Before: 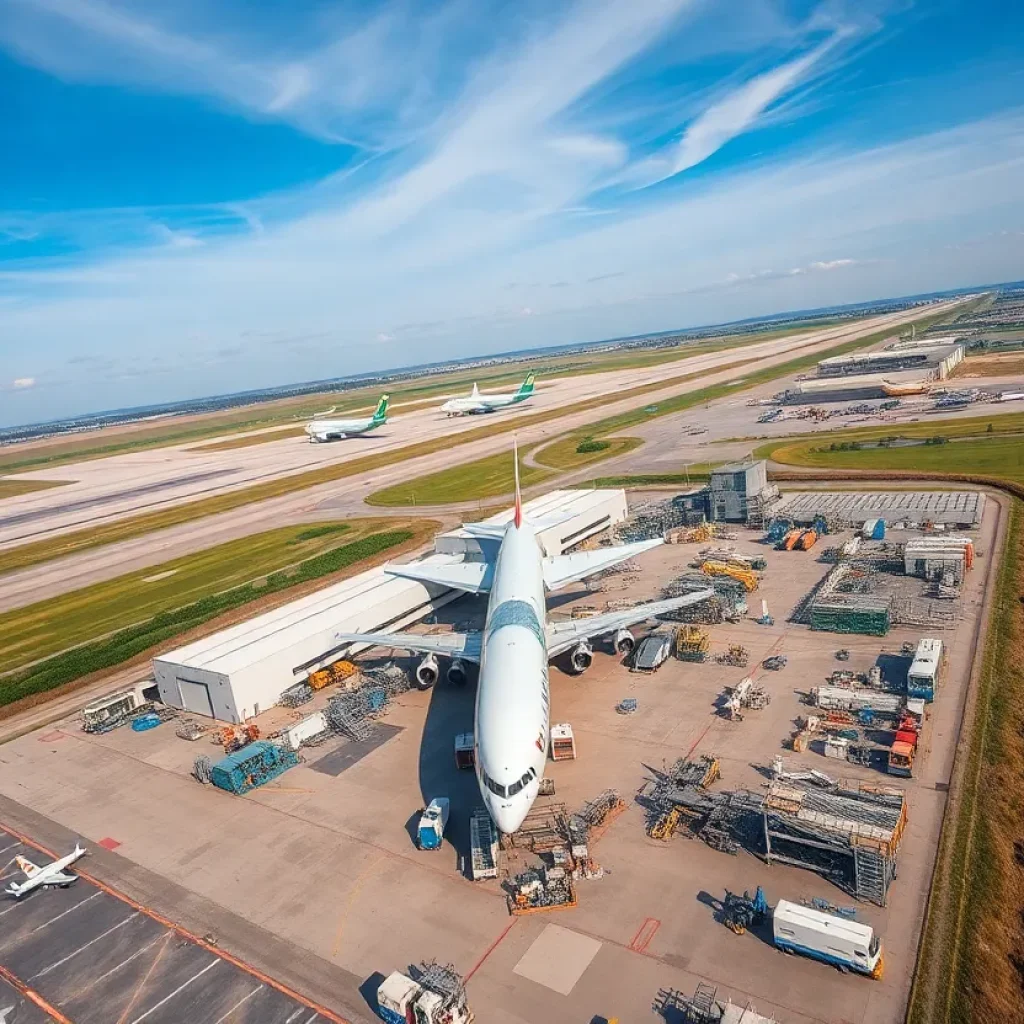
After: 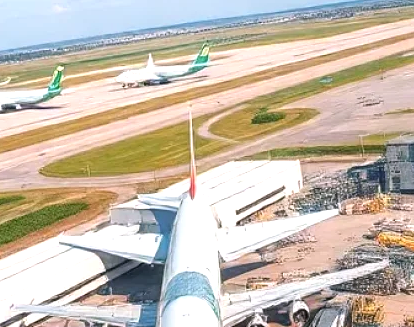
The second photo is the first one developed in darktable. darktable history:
exposure: exposure 0.515 EV, compensate highlight preservation false
crop: left 31.751%, top 32.172%, right 27.8%, bottom 35.83%
color correction: highlights a* 3.12, highlights b* -1.55, shadows a* -0.101, shadows b* 2.52, saturation 0.98
